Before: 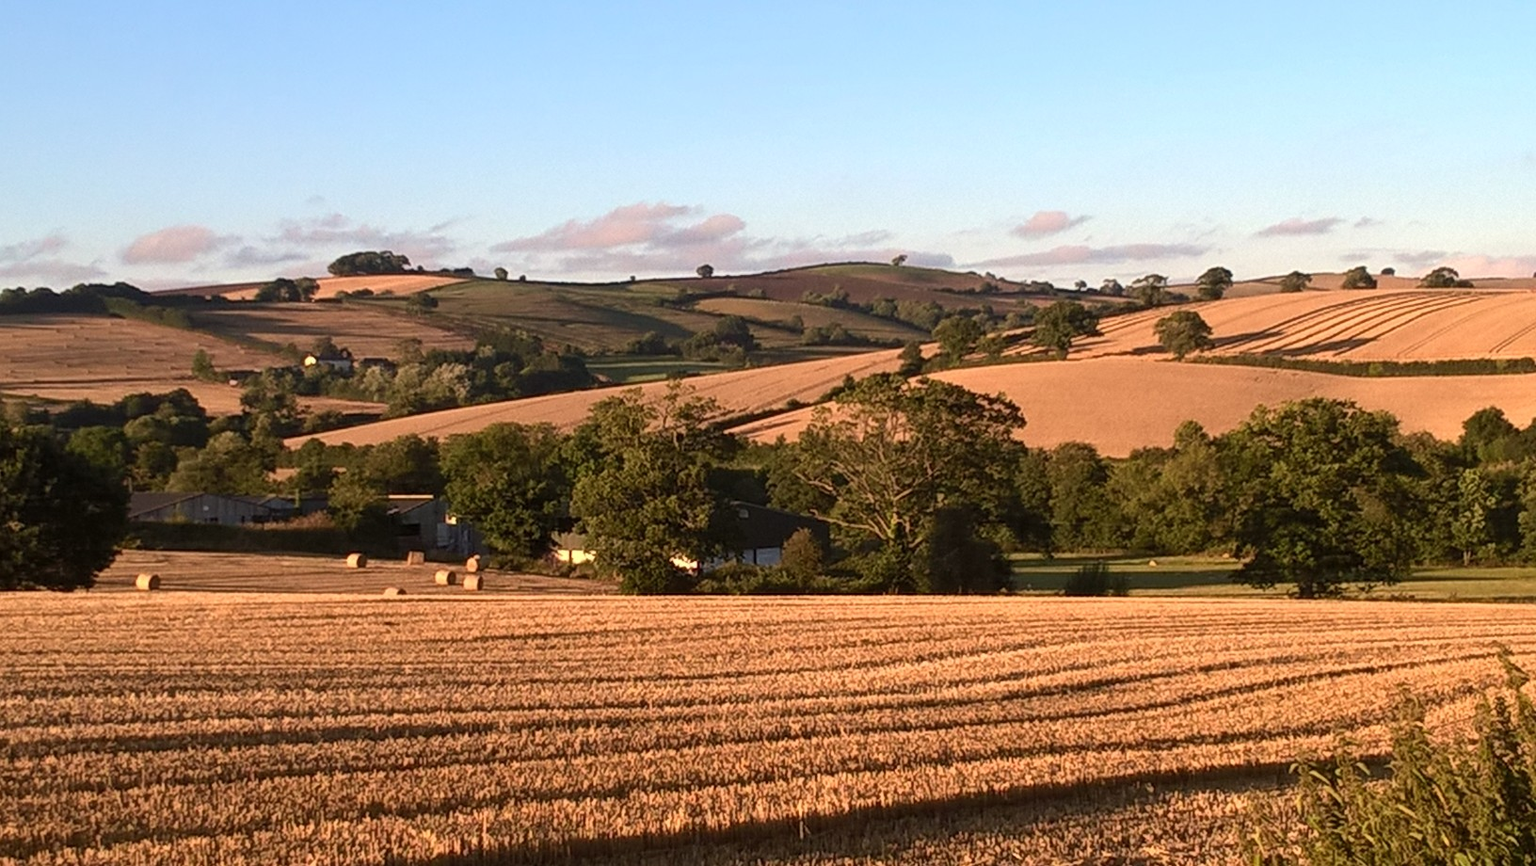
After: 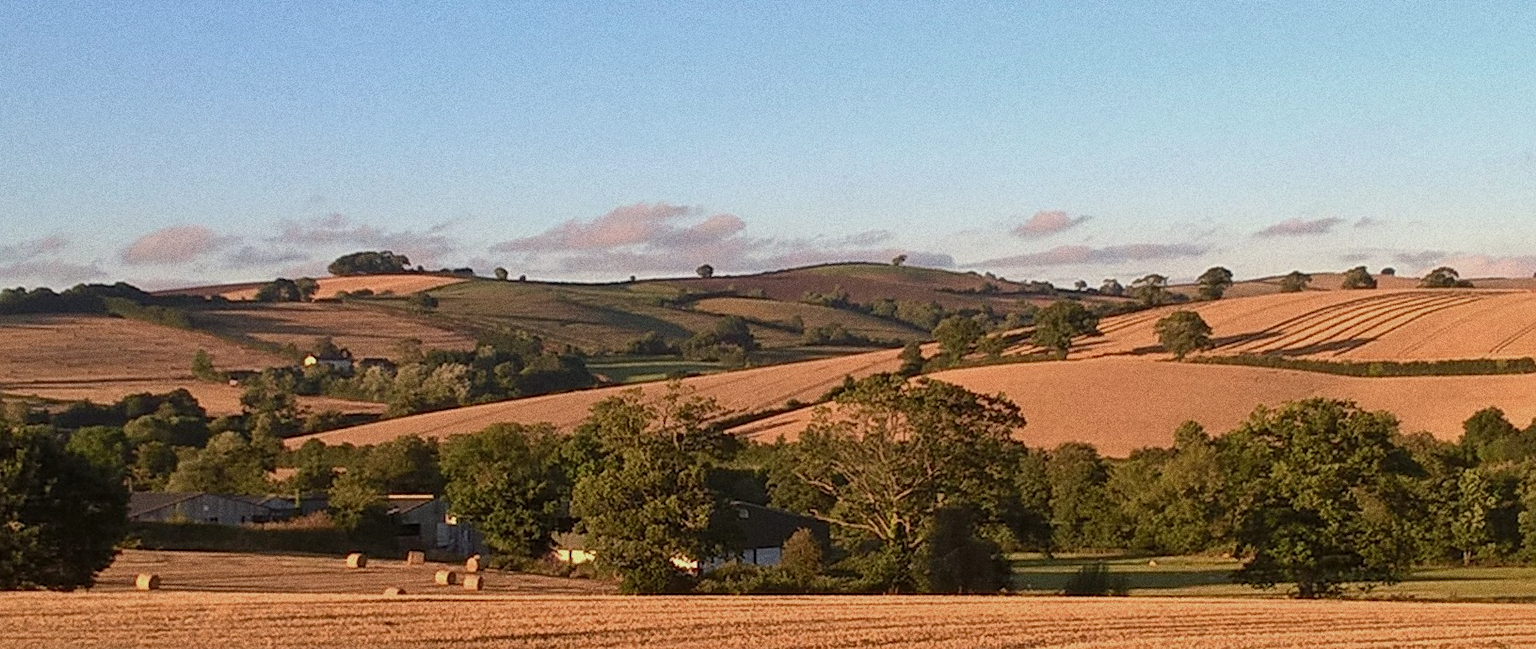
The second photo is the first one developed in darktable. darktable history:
tone equalizer: -8 EV 0.25 EV, -7 EV 0.417 EV, -6 EV 0.417 EV, -5 EV 0.25 EV, -3 EV -0.25 EV, -2 EV -0.417 EV, -1 EV -0.417 EV, +0 EV -0.25 EV, edges refinement/feathering 500, mask exposure compensation -1.57 EV, preserve details guided filter
crop: bottom 24.988%
grain: coarseness 0.09 ISO, strength 40%
sharpen: amount 0.2
